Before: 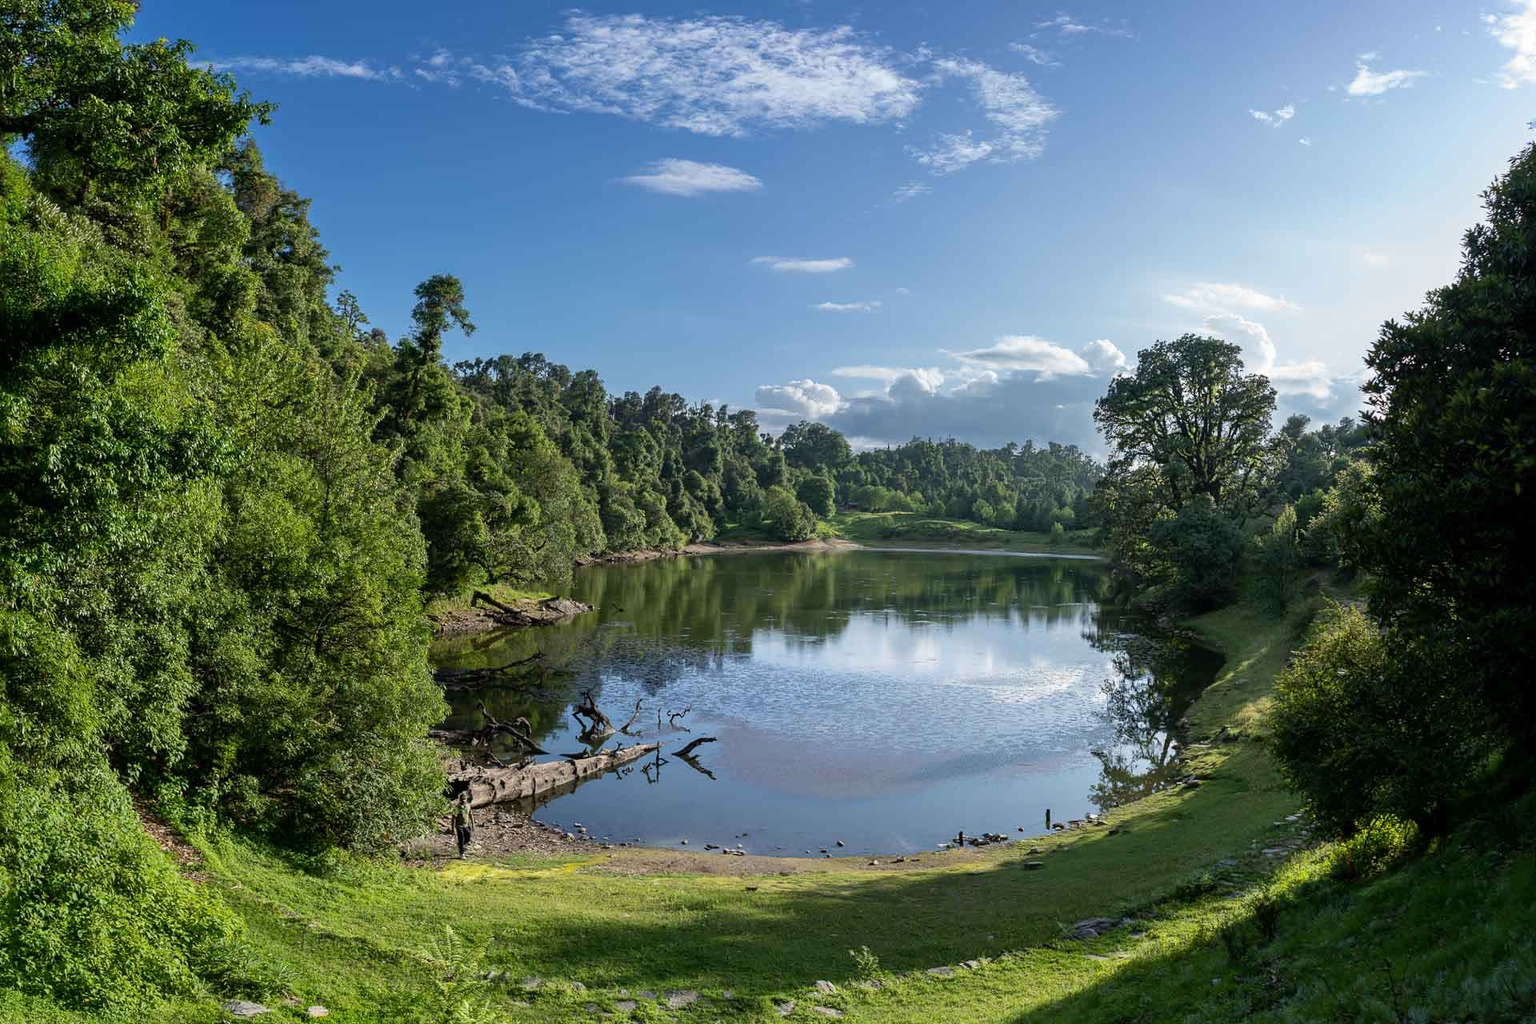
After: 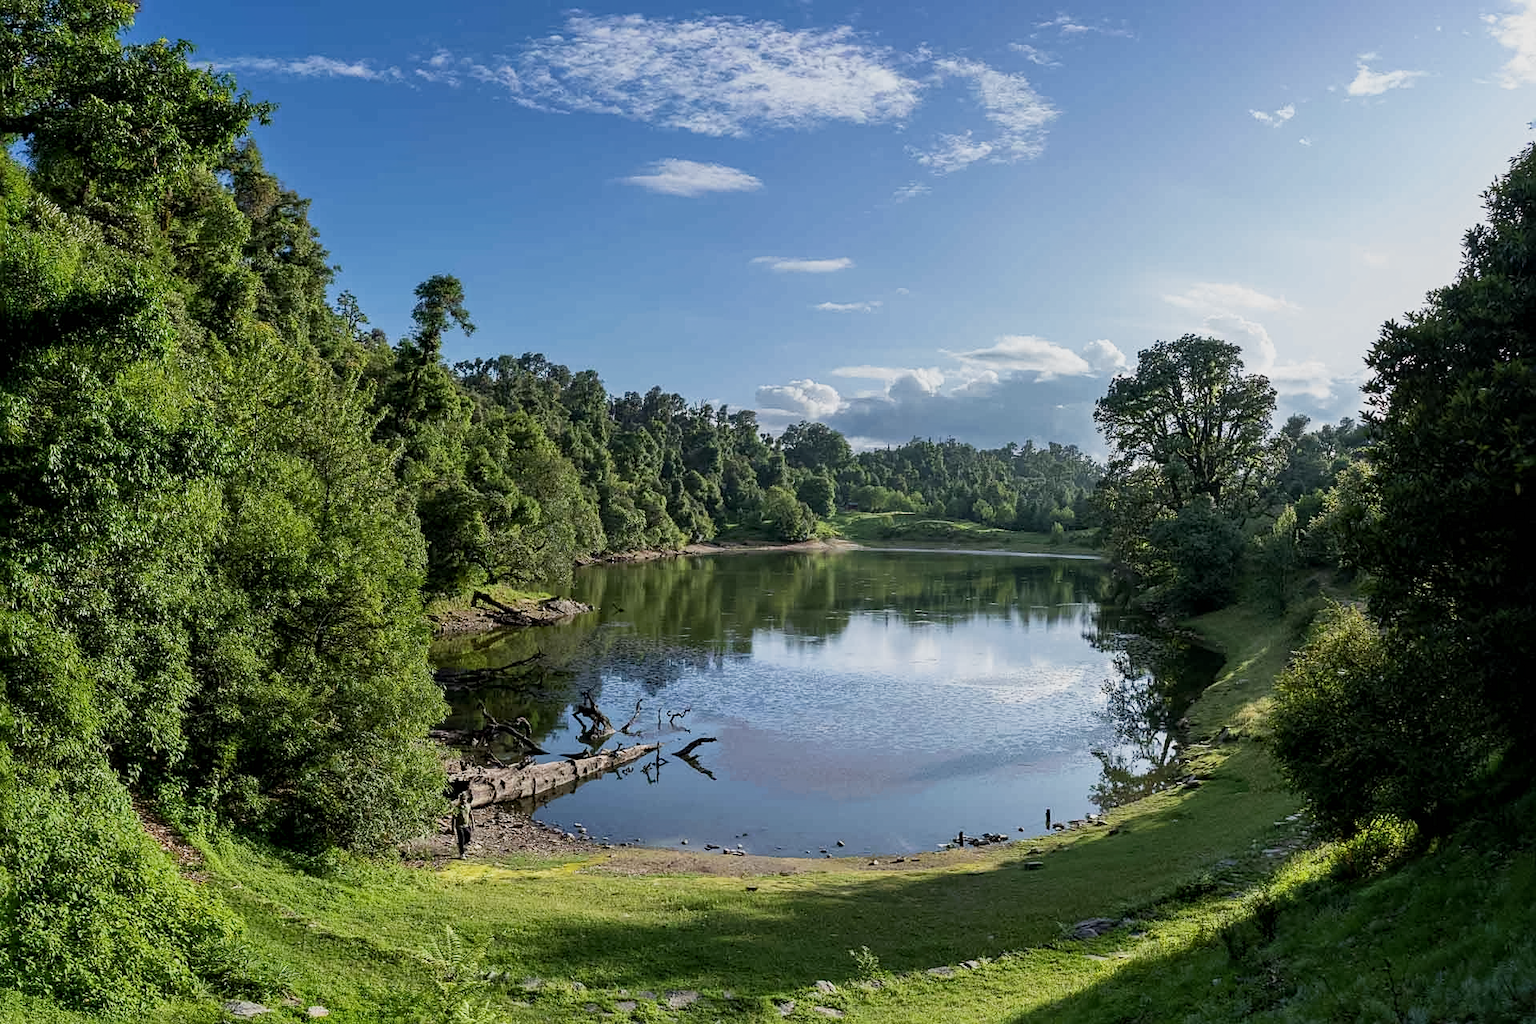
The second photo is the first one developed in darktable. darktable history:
contrast equalizer: octaves 7, y [[0.6 ×6], [0.55 ×6], [0 ×6], [0 ×6], [0 ×6]], mix 0.15
raw chromatic aberrations: on, module defaults
sharpen: amount 0.2
sigmoid "neutral gray": contrast 1.22, skew 0.65
denoise (profiled): strength 1.2, bias correction -10, a [-1, 0, 0], y [[0.5 ×7] ×4, [0 ×7], [0.5 ×7]], compensate highlight preservation false
